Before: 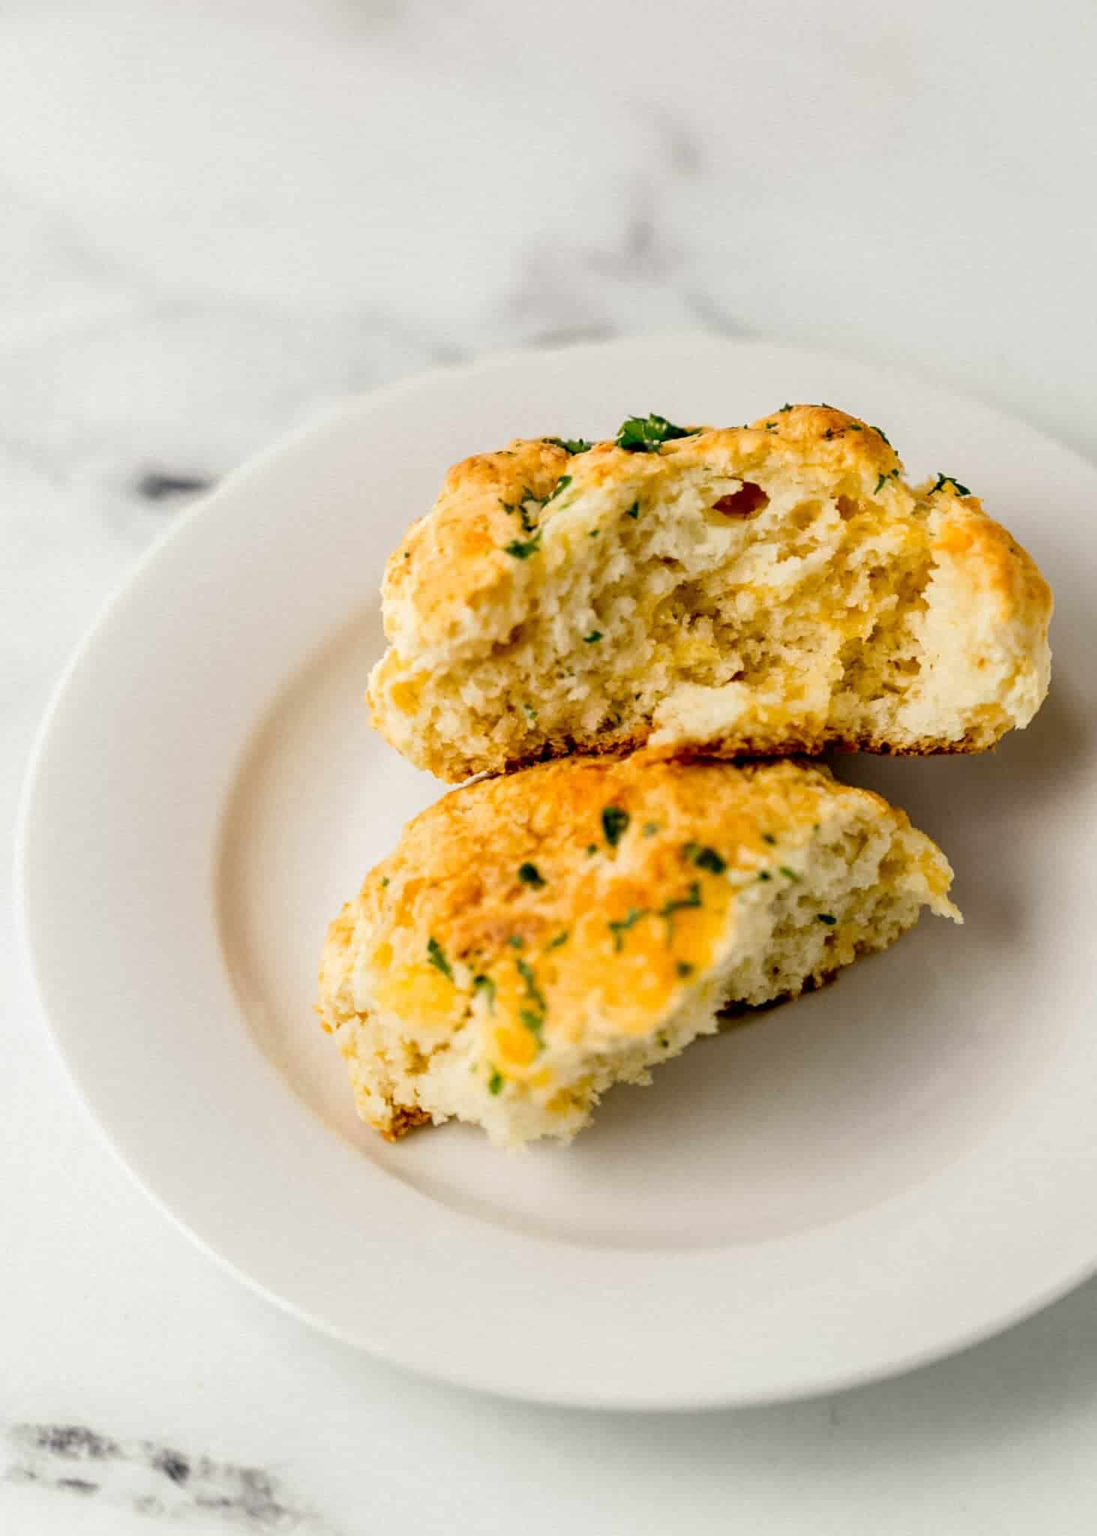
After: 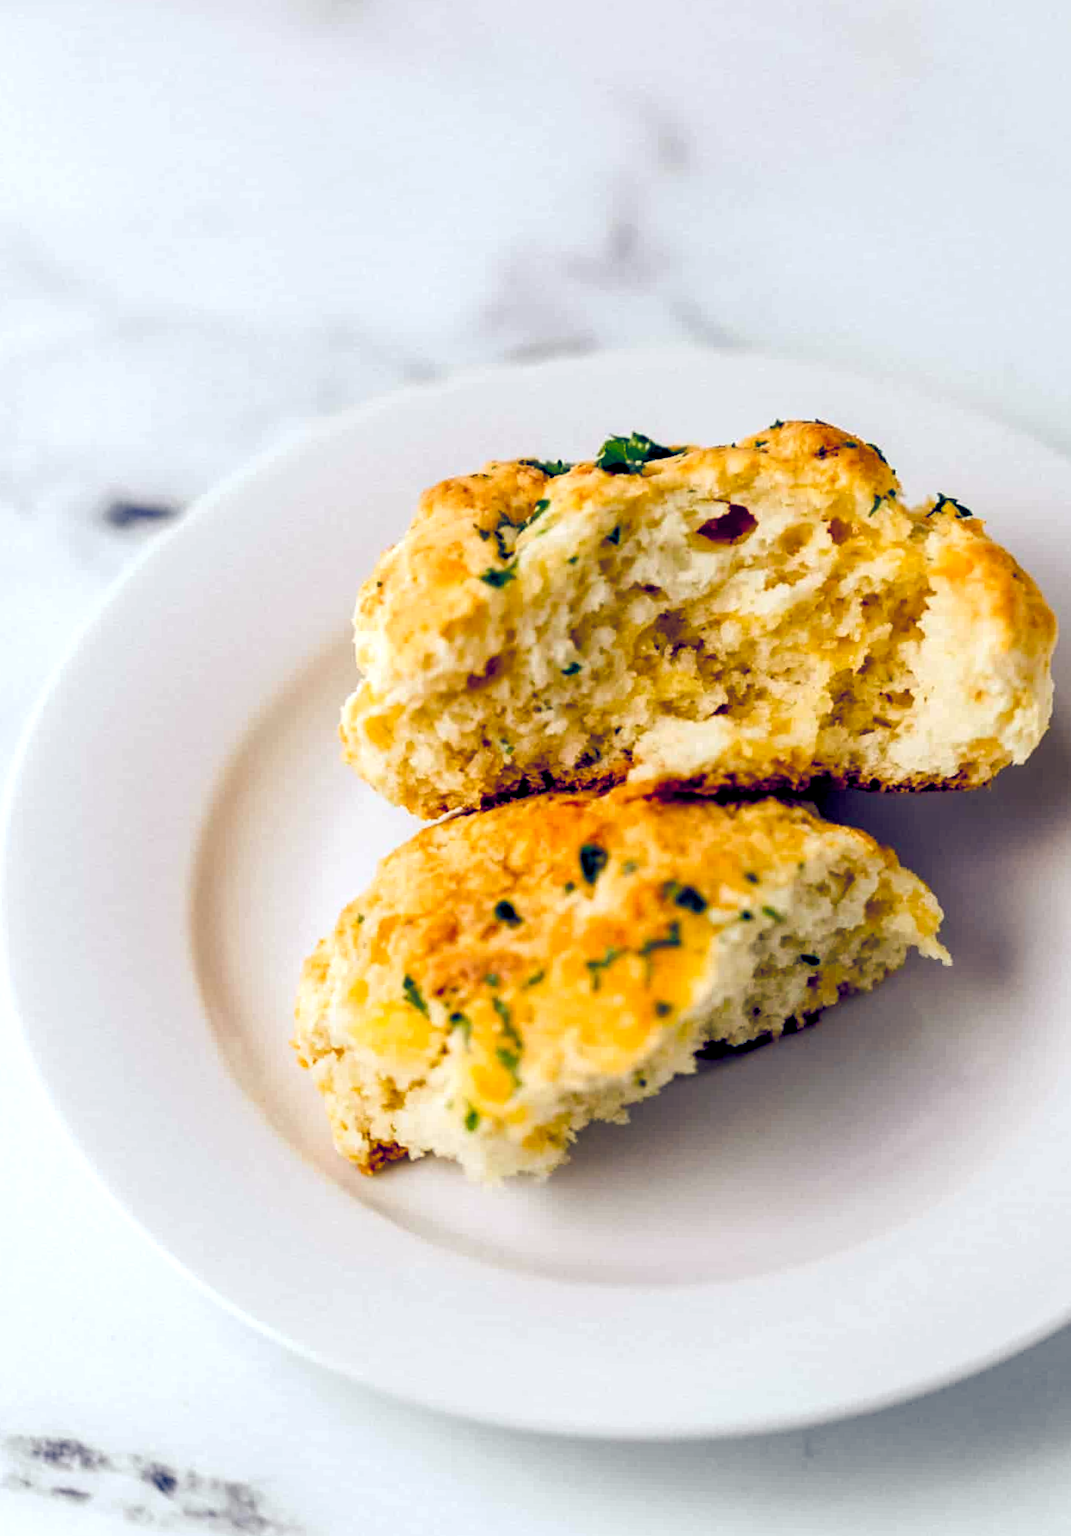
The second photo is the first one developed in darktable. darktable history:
white balance: emerald 1
rotate and perspective: rotation 0.074°, lens shift (vertical) 0.096, lens shift (horizontal) -0.041, crop left 0.043, crop right 0.952, crop top 0.024, crop bottom 0.979
color balance rgb: shadows lift › luminance -41.13%, shadows lift › chroma 14.13%, shadows lift › hue 260°, power › luminance -3.76%, power › chroma 0.56%, power › hue 40.37°, highlights gain › luminance 16.81%, highlights gain › chroma 2.94%, highlights gain › hue 260°, global offset › luminance -0.29%, global offset › chroma 0.31%, global offset › hue 260°, perceptual saturation grading › global saturation 20%, perceptual saturation grading › highlights -13.92%, perceptual saturation grading › shadows 50%
